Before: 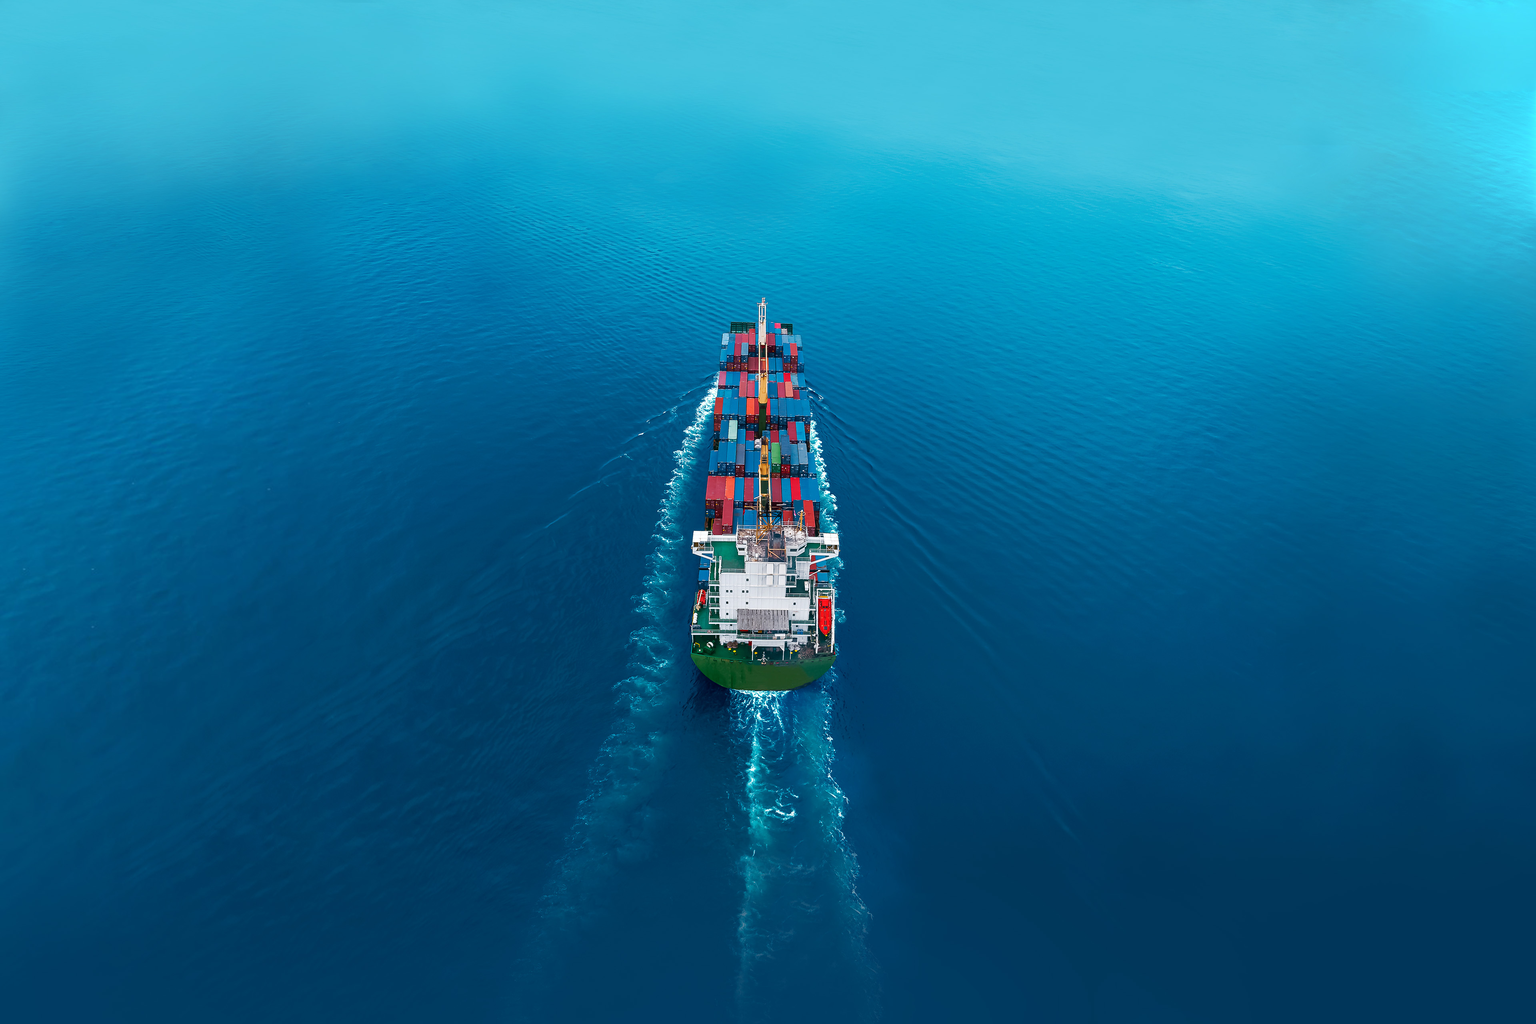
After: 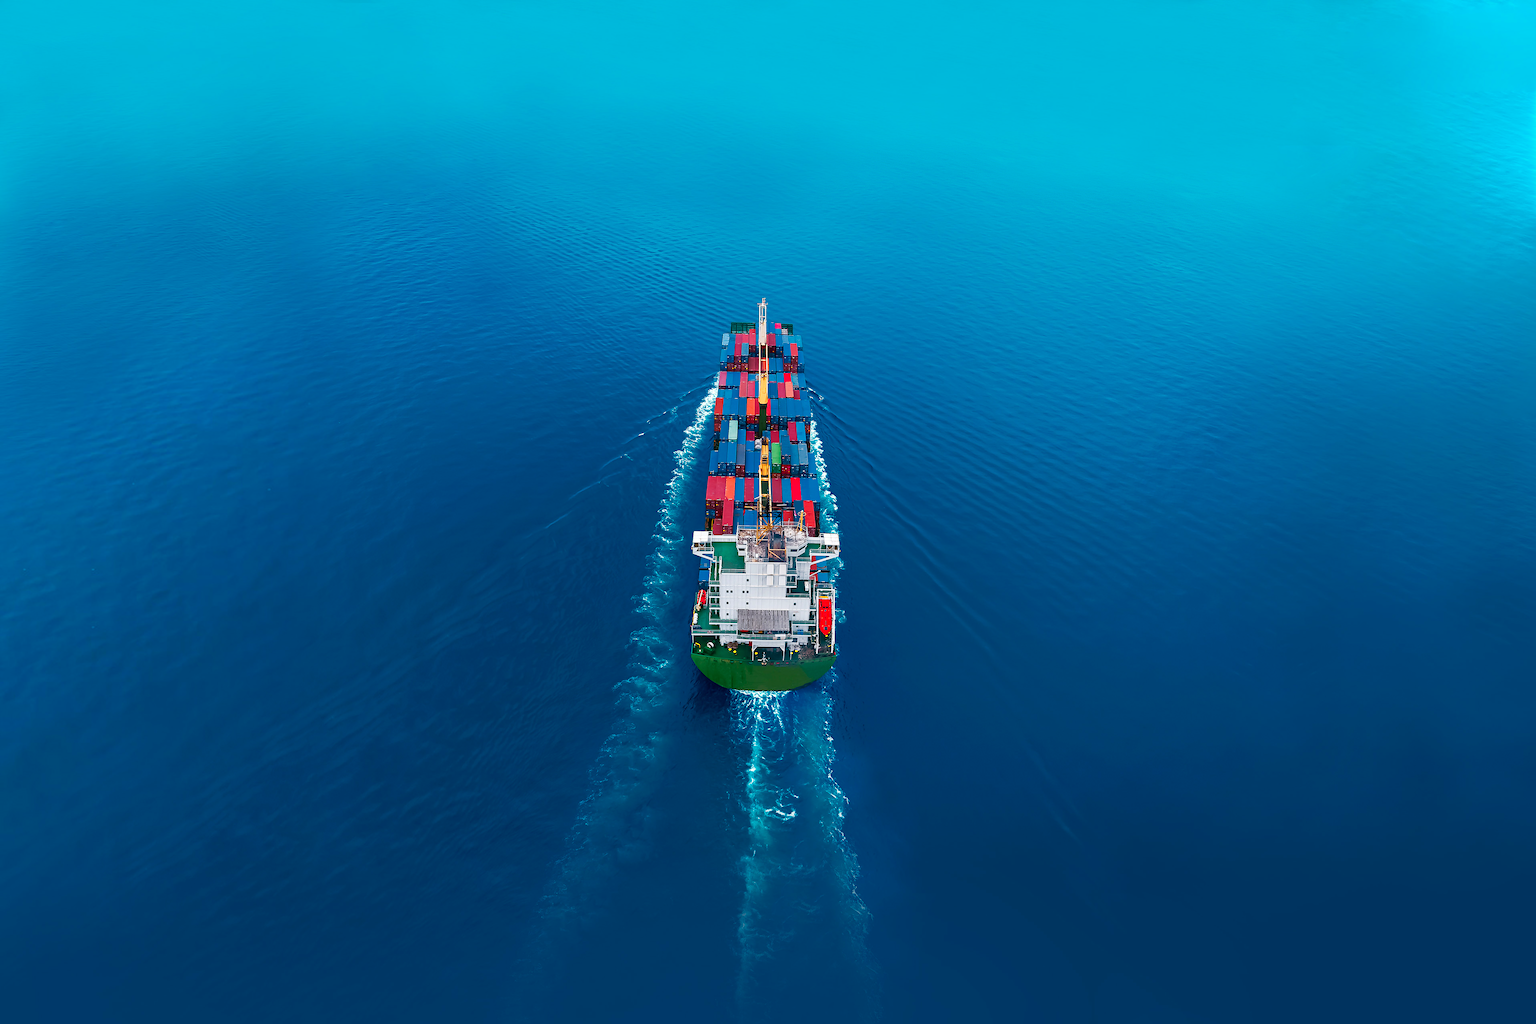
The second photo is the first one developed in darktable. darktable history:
color zones: curves: ch0 [(0.287, 0.048) (0.493, 0.484) (0.737, 0.816)]; ch1 [(0, 0) (0.143, 0) (0.286, 0) (0.429, 0) (0.571, 0) (0.714, 0) (0.857, 0)], mix -123.08%
